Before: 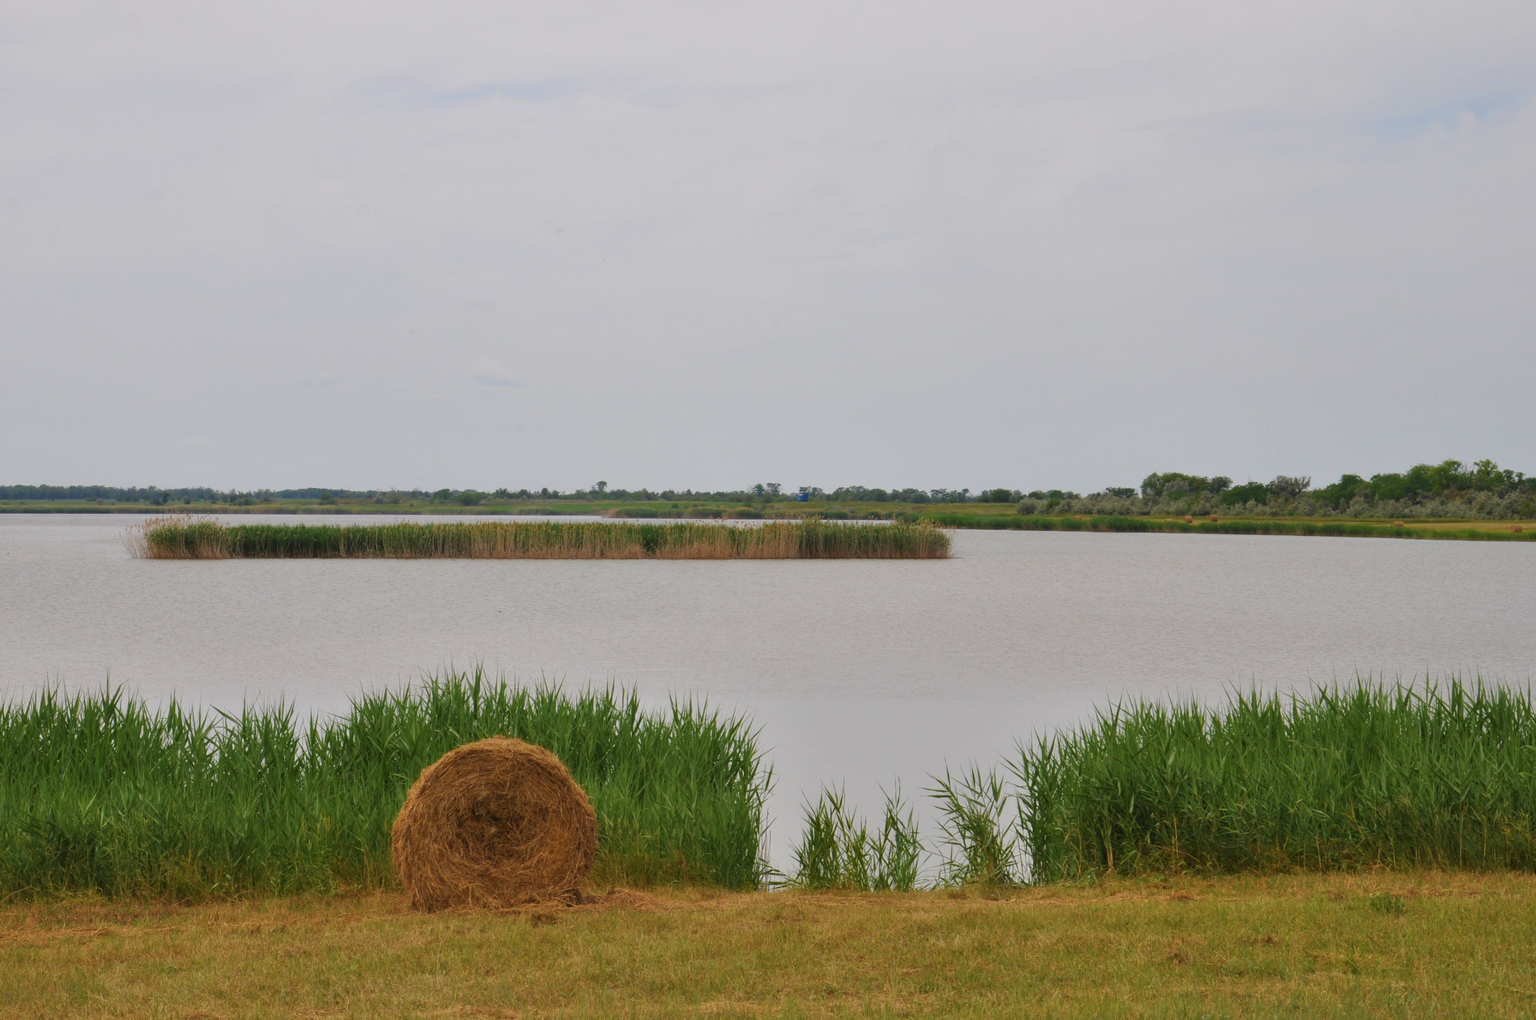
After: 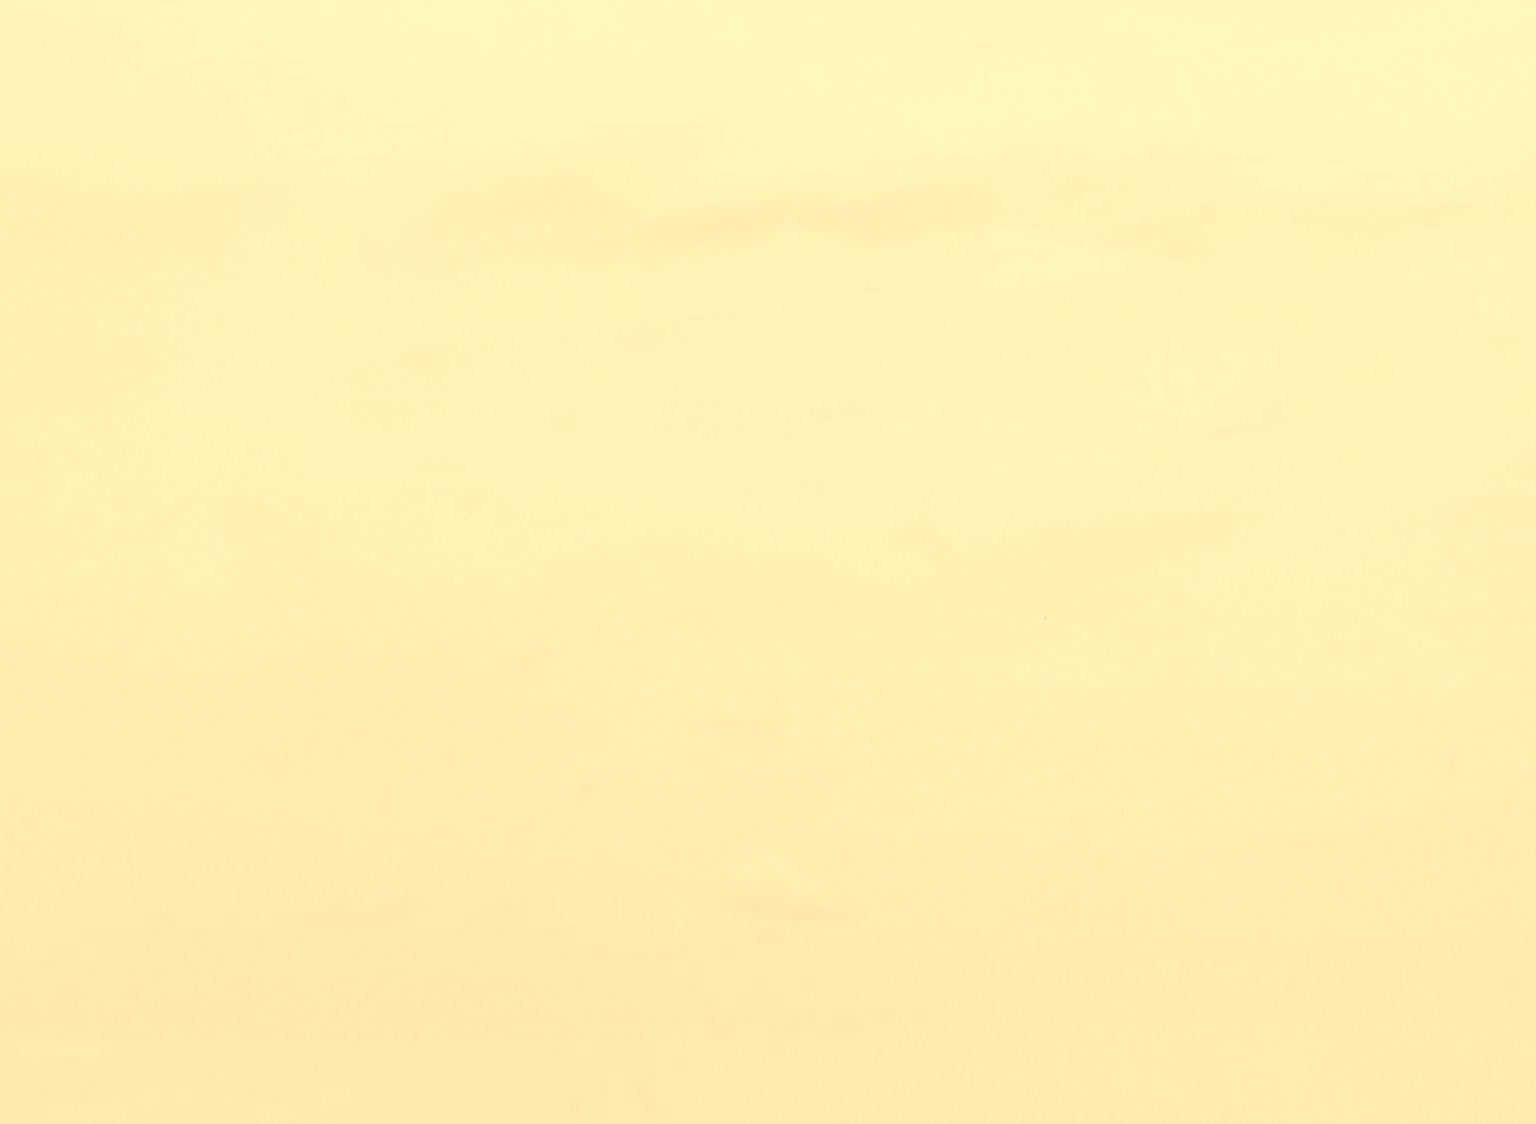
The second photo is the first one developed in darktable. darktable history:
tone equalizer: on, module defaults
color balance: mode lift, gamma, gain (sRGB)
exposure: black level correction 0.009, exposure -0.637 EV, compensate highlight preservation false
colorize: hue 36°, source mix 100%
crop and rotate: left 10.817%, top 0.062%, right 47.194%, bottom 53.626%
filmic rgb: black relative exposure -5 EV, hardness 2.88, contrast 1.2, highlights saturation mix -30%
local contrast: on, module defaults
